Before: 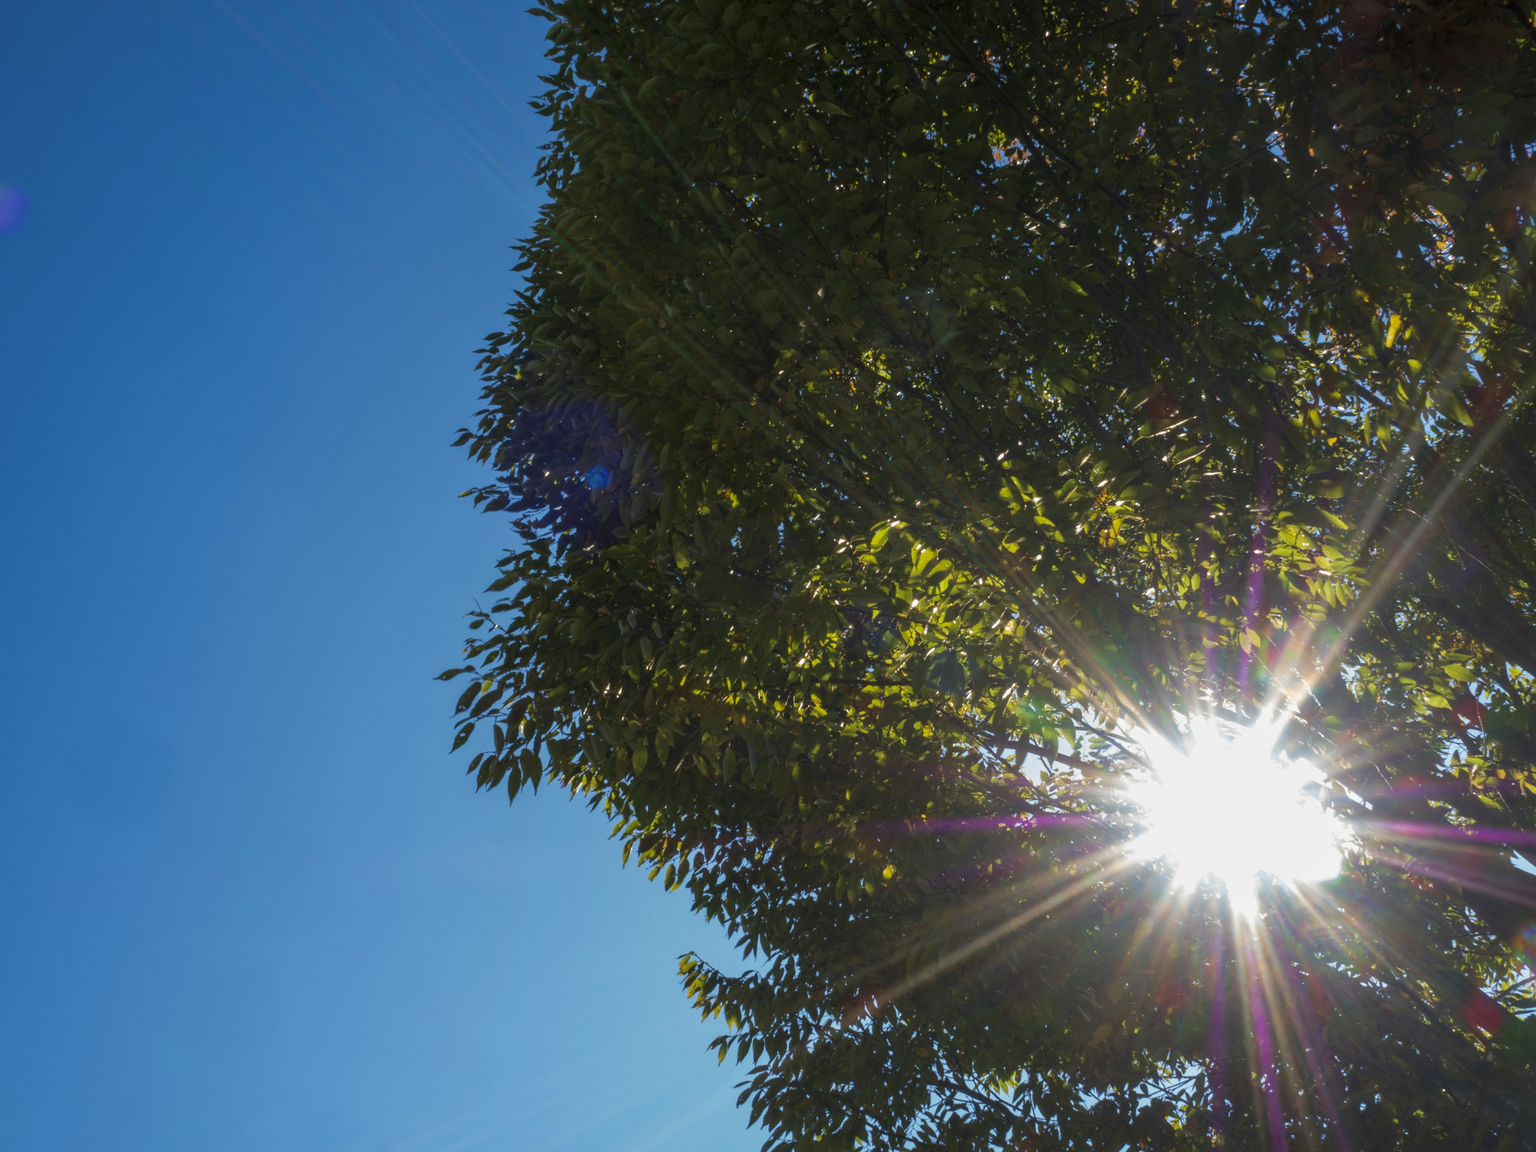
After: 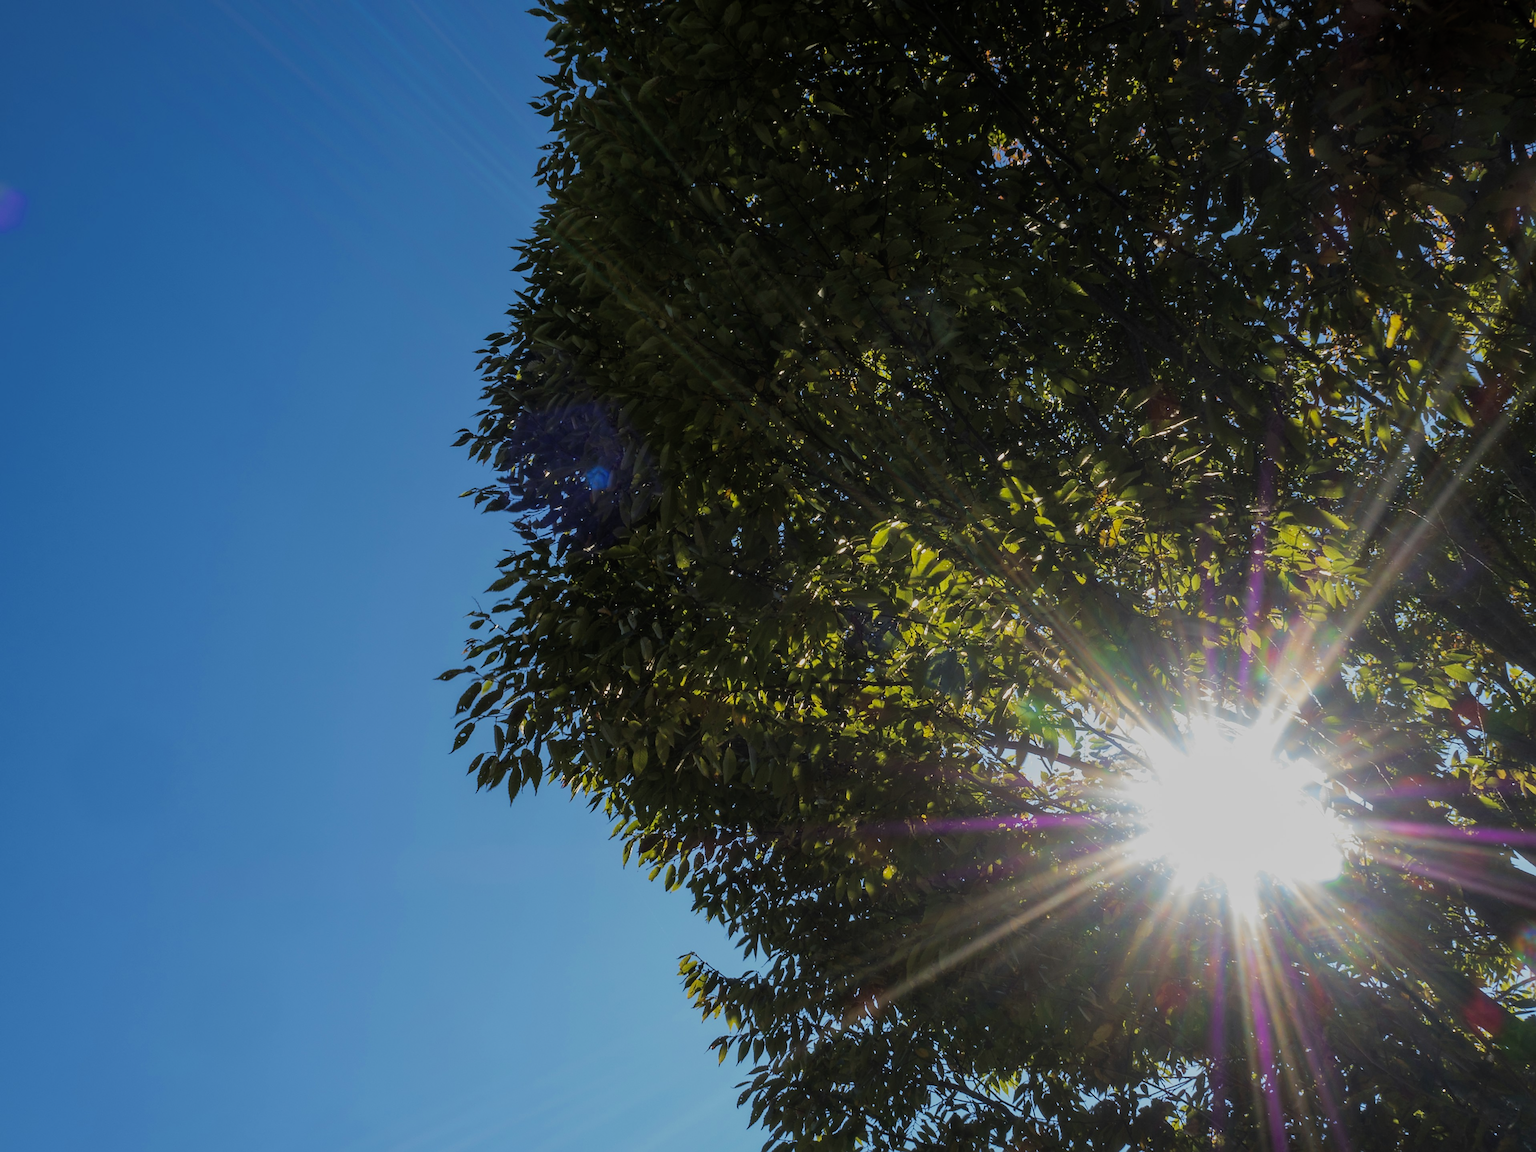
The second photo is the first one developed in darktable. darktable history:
filmic rgb: black relative exposure -8.48 EV, white relative exposure 5.54 EV, threshold 5.95 EV, hardness 3.36, contrast 1.024, color science v6 (2022), enable highlight reconstruction true
sharpen: radius 1.35, amount 1.266, threshold 0.643
